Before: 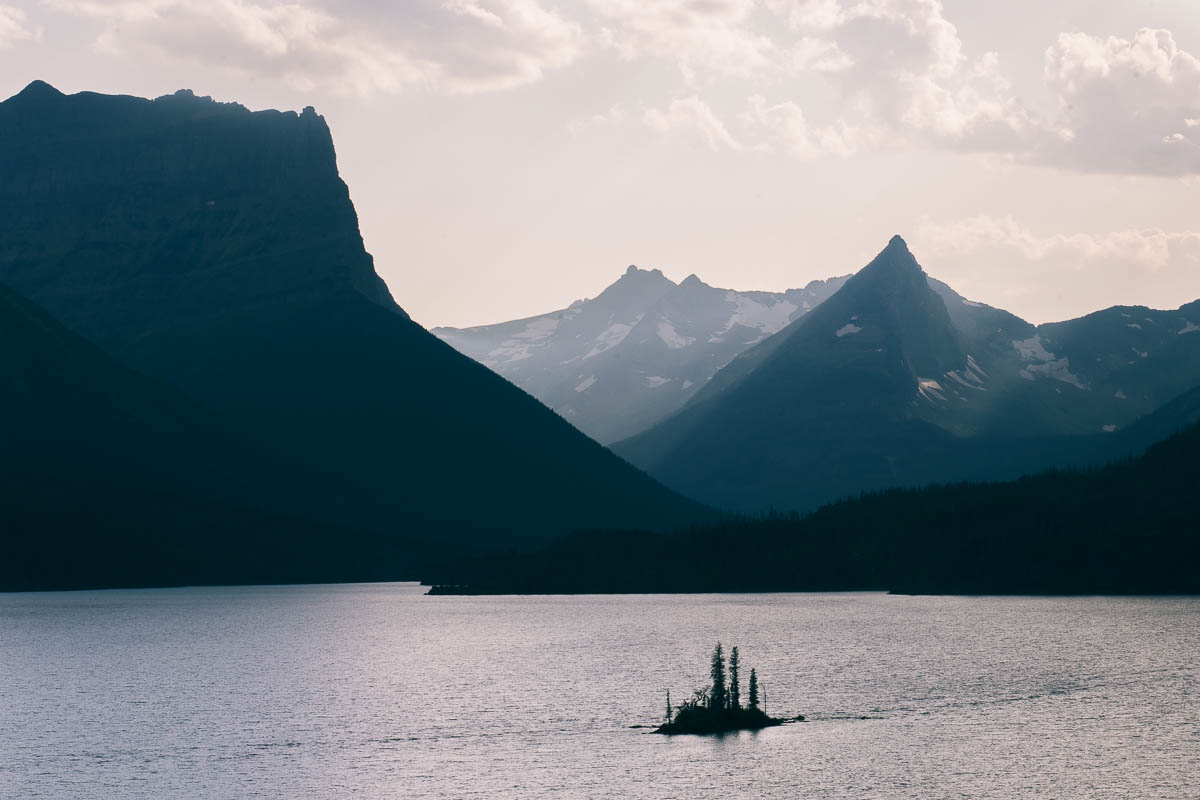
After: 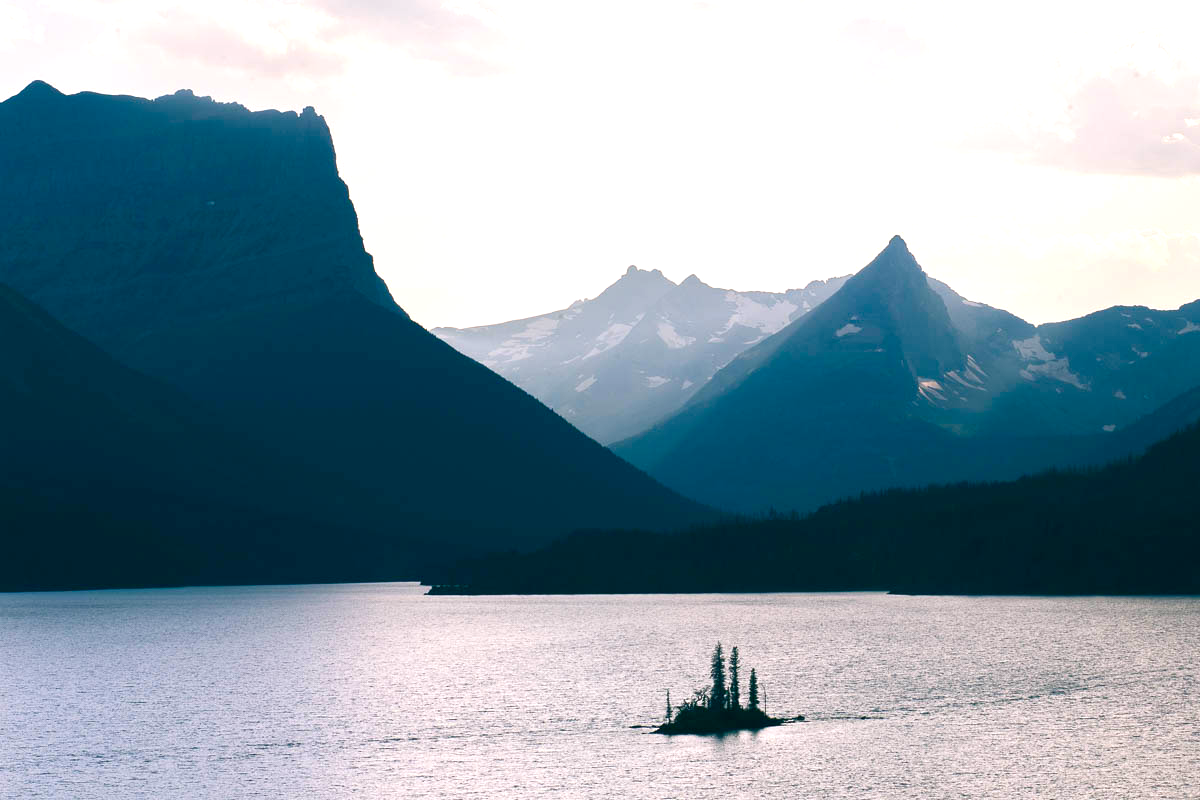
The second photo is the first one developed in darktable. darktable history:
color balance rgb: perceptual saturation grading › global saturation 20%, perceptual saturation grading › highlights 2.68%, perceptual saturation grading › shadows 50%
exposure: black level correction 0, exposure 0.68 EV, compensate exposure bias true, compensate highlight preservation false
